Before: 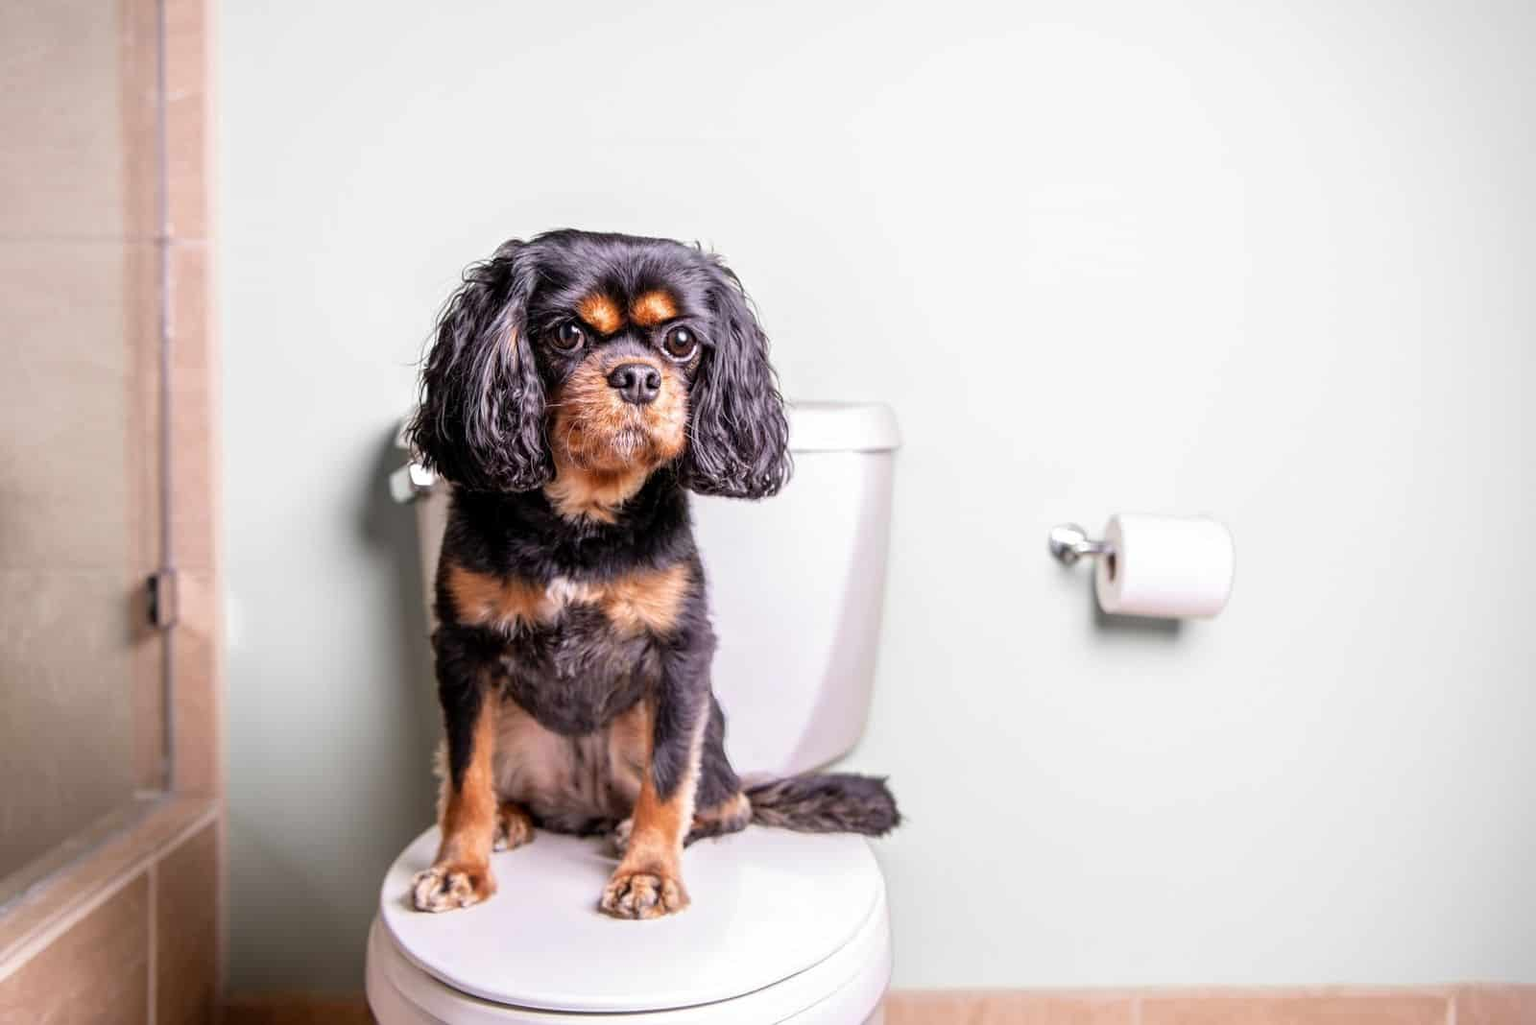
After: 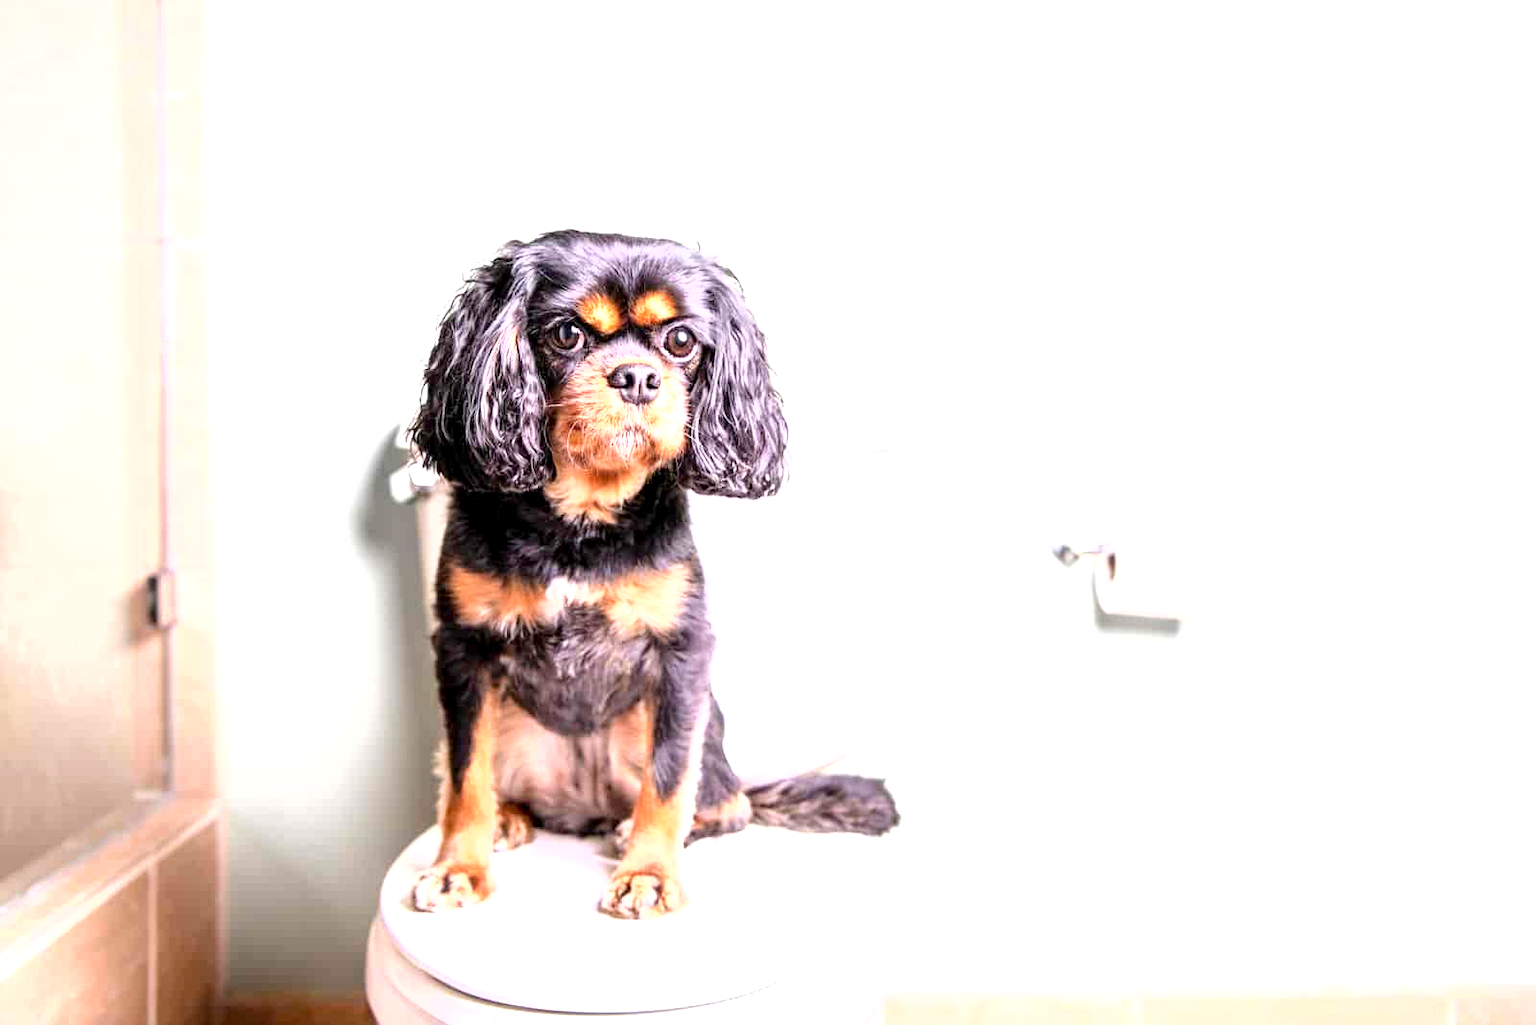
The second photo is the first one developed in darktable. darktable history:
tone curve: curves: ch0 [(0, 0) (0.541, 0.628) (0.906, 0.997)]
exposure: black level correction 0.001, exposure 1.116 EV, compensate highlight preservation false
